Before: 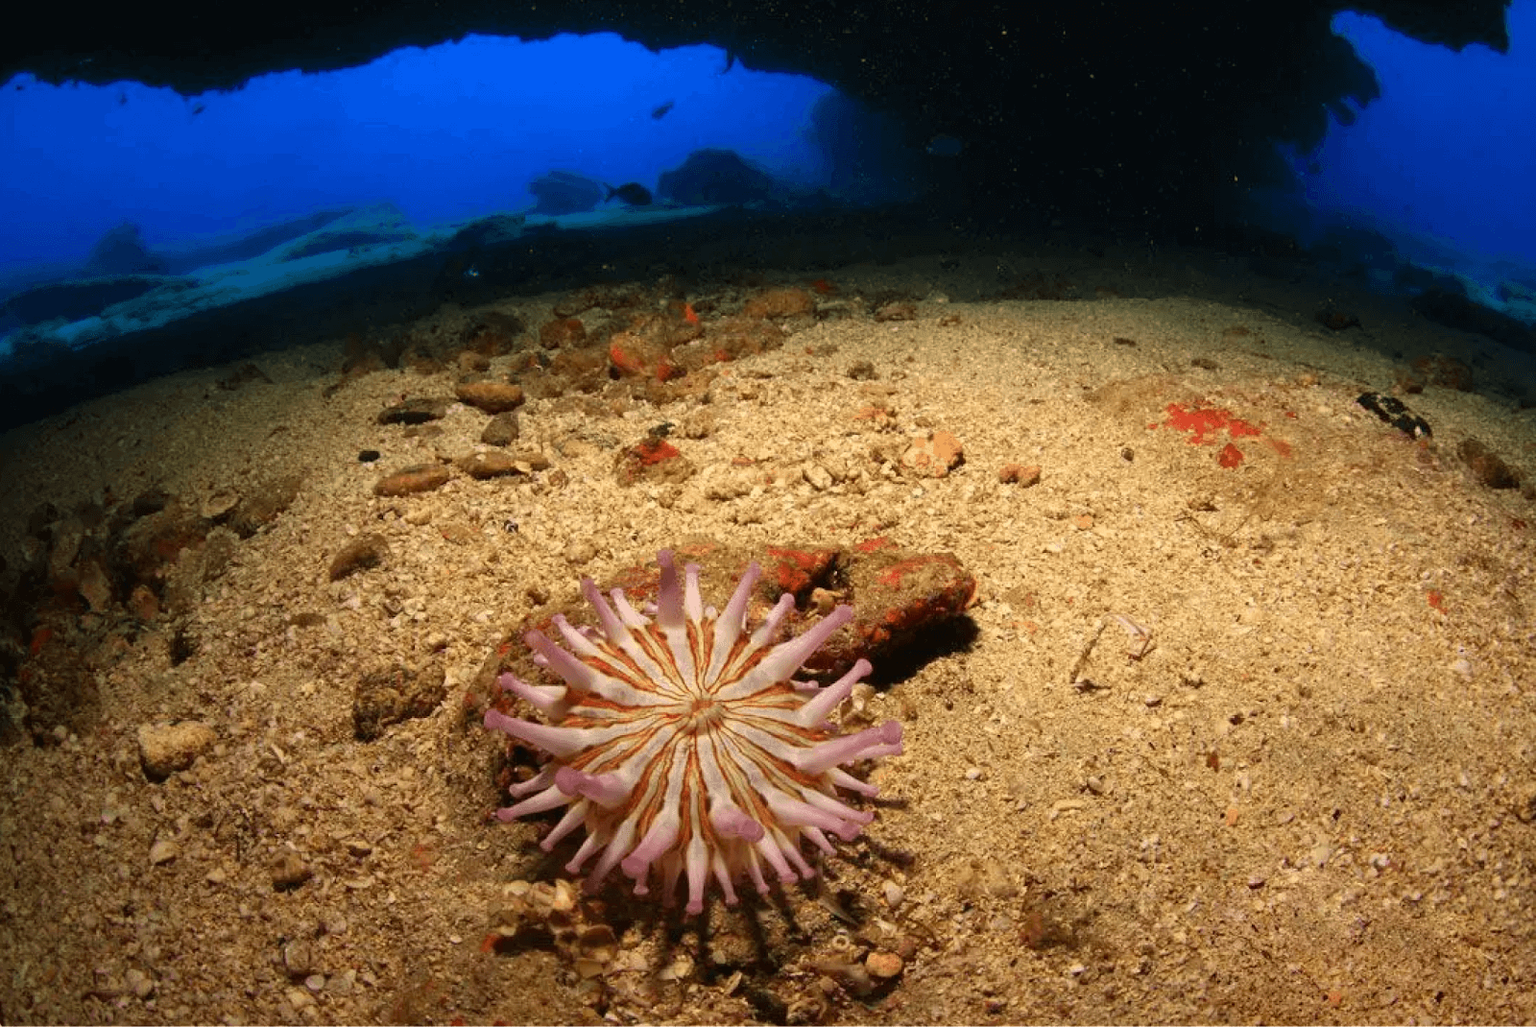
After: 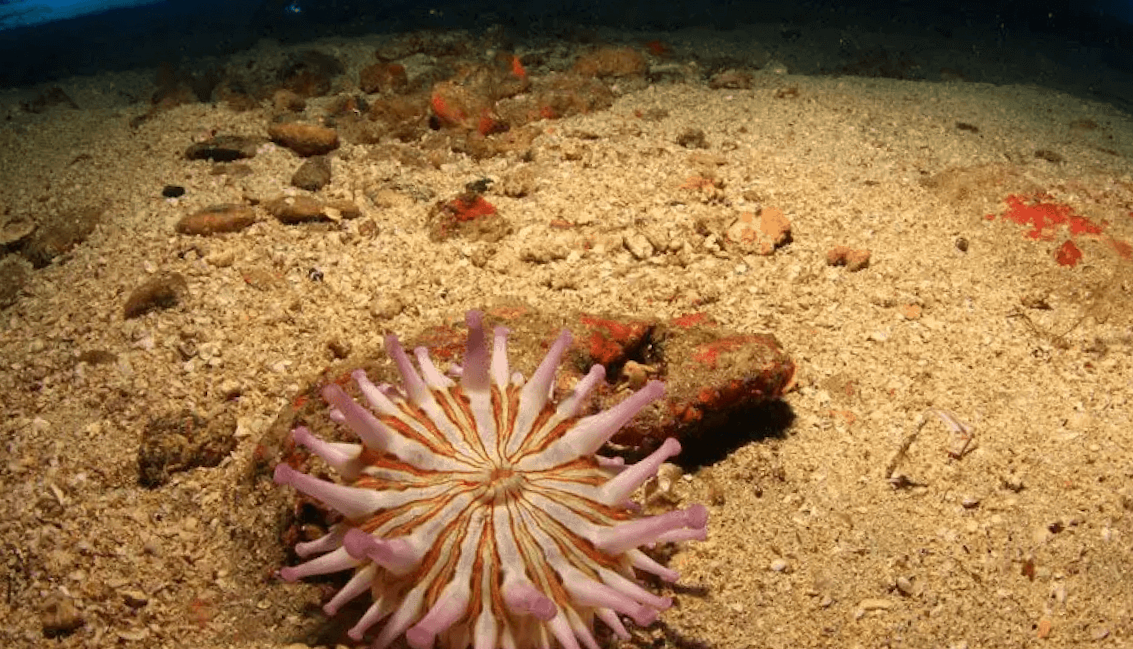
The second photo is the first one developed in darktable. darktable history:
crop and rotate: angle -3.97°, left 9.864%, top 21.199%, right 12.152%, bottom 11.943%
